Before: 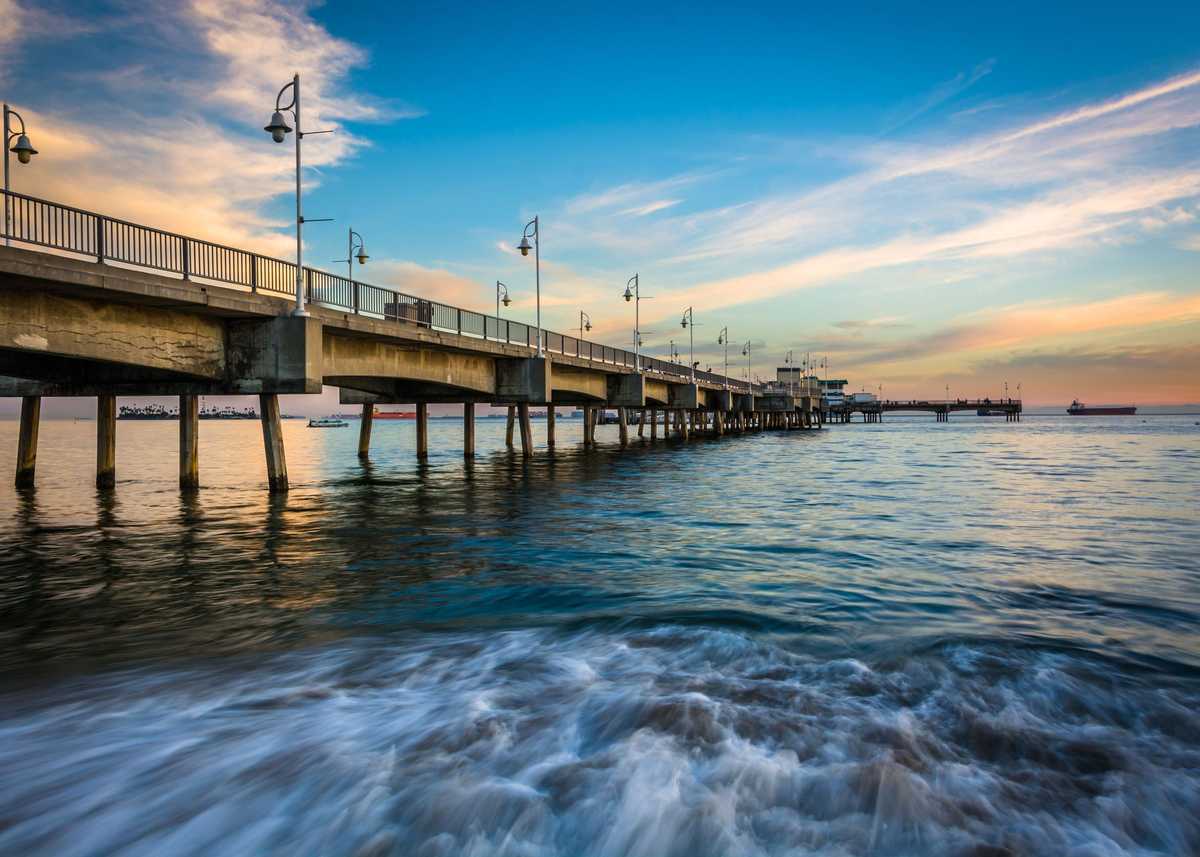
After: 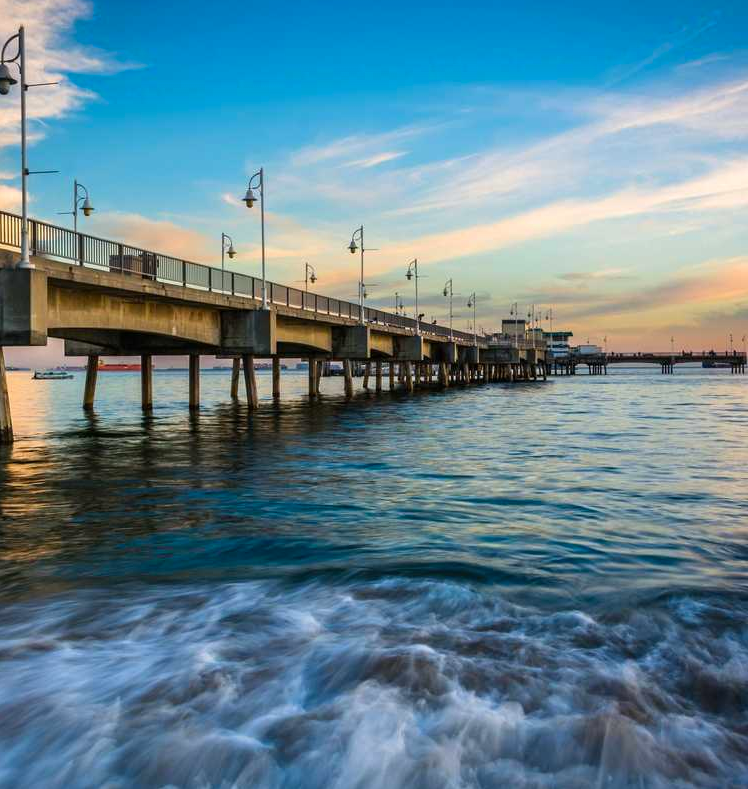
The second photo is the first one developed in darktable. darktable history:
contrast brightness saturation: saturation 0.1
crop and rotate: left 22.918%, top 5.629%, right 14.711%, bottom 2.247%
